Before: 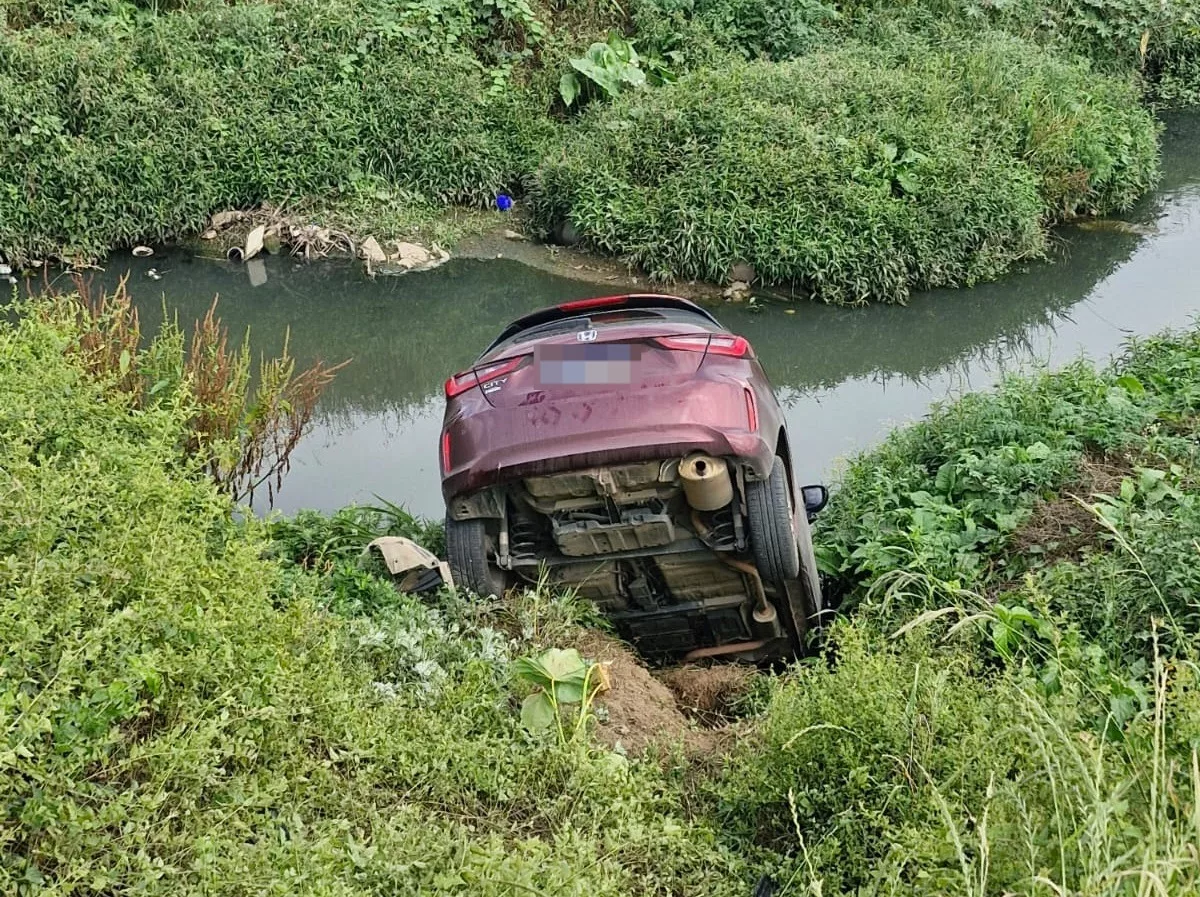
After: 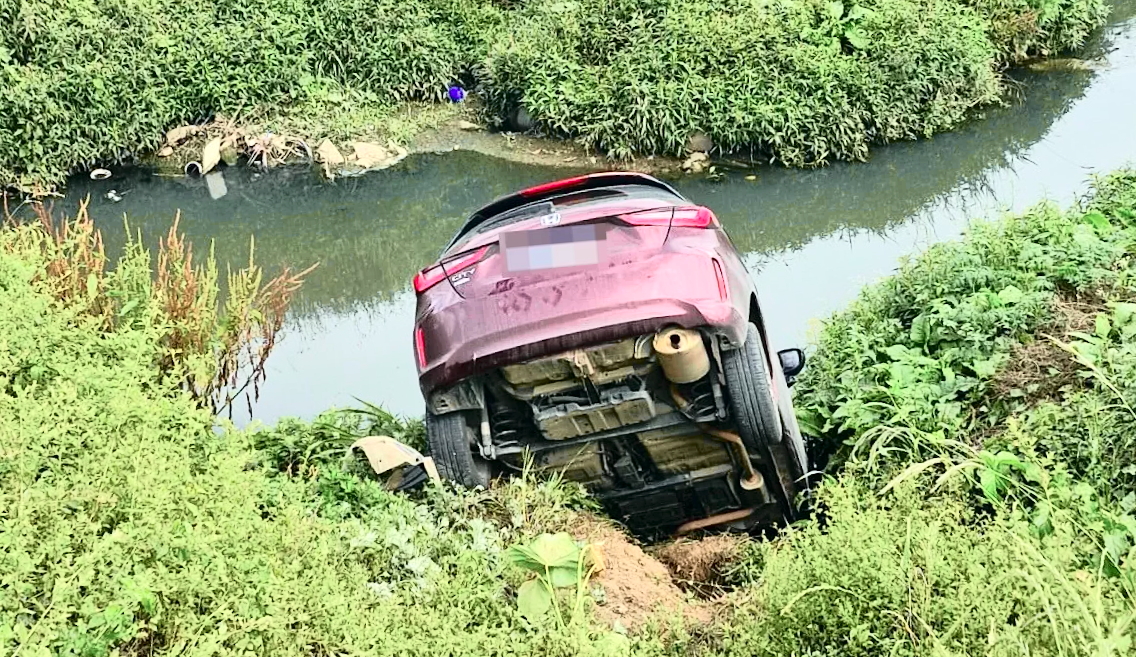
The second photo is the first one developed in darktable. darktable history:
rotate and perspective: rotation -5°, crop left 0.05, crop right 0.952, crop top 0.11, crop bottom 0.89
crop: top 7.625%, bottom 8.027%
tone curve: curves: ch0 [(0, 0) (0.081, 0.044) (0.192, 0.125) (0.283, 0.238) (0.416, 0.449) (0.495, 0.524) (0.661, 0.756) (0.788, 0.87) (1, 0.951)]; ch1 [(0, 0) (0.161, 0.092) (0.35, 0.33) (0.392, 0.392) (0.427, 0.426) (0.479, 0.472) (0.505, 0.497) (0.521, 0.524) (0.567, 0.56) (0.583, 0.592) (0.625, 0.627) (0.678, 0.733) (1, 1)]; ch2 [(0, 0) (0.346, 0.362) (0.404, 0.427) (0.502, 0.499) (0.531, 0.523) (0.544, 0.561) (0.58, 0.59) (0.629, 0.642) (0.717, 0.678) (1, 1)], color space Lab, independent channels, preserve colors none
exposure: exposure 0.74 EV, compensate highlight preservation false
